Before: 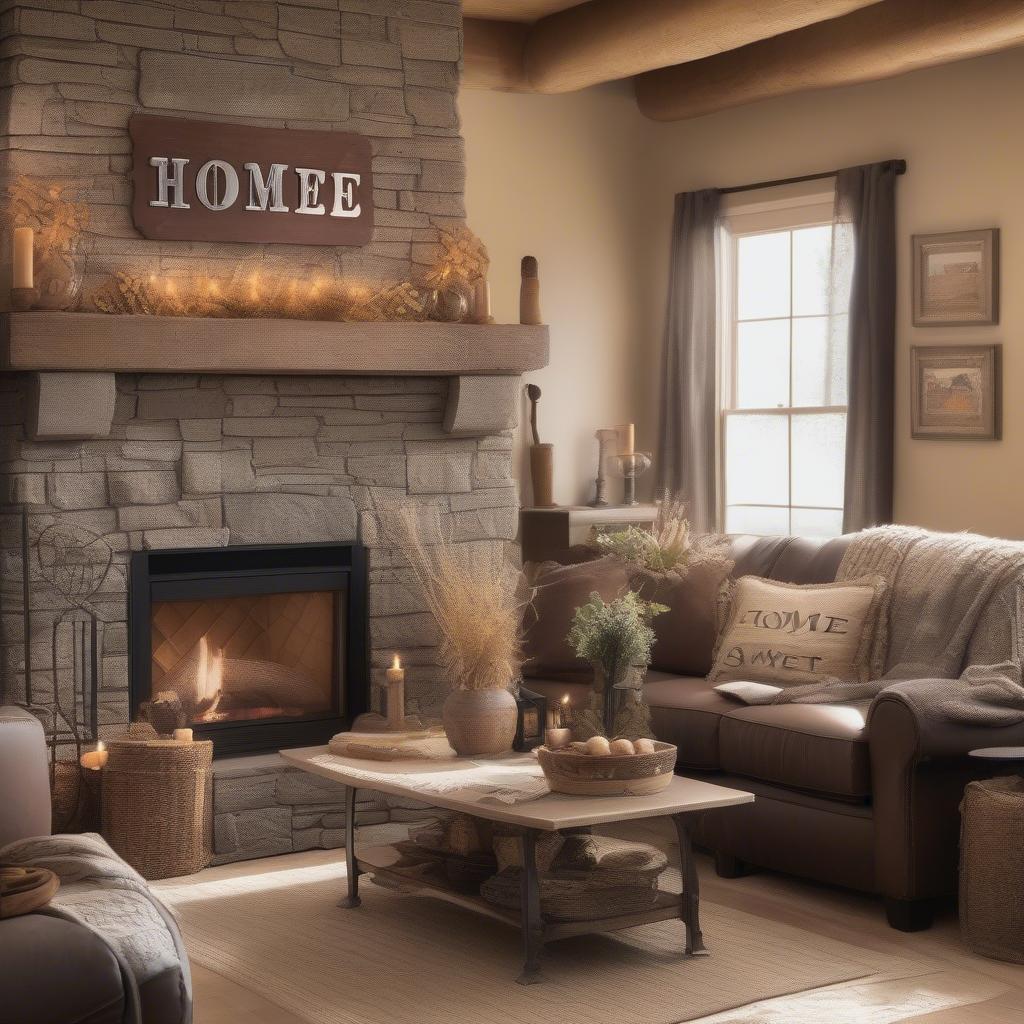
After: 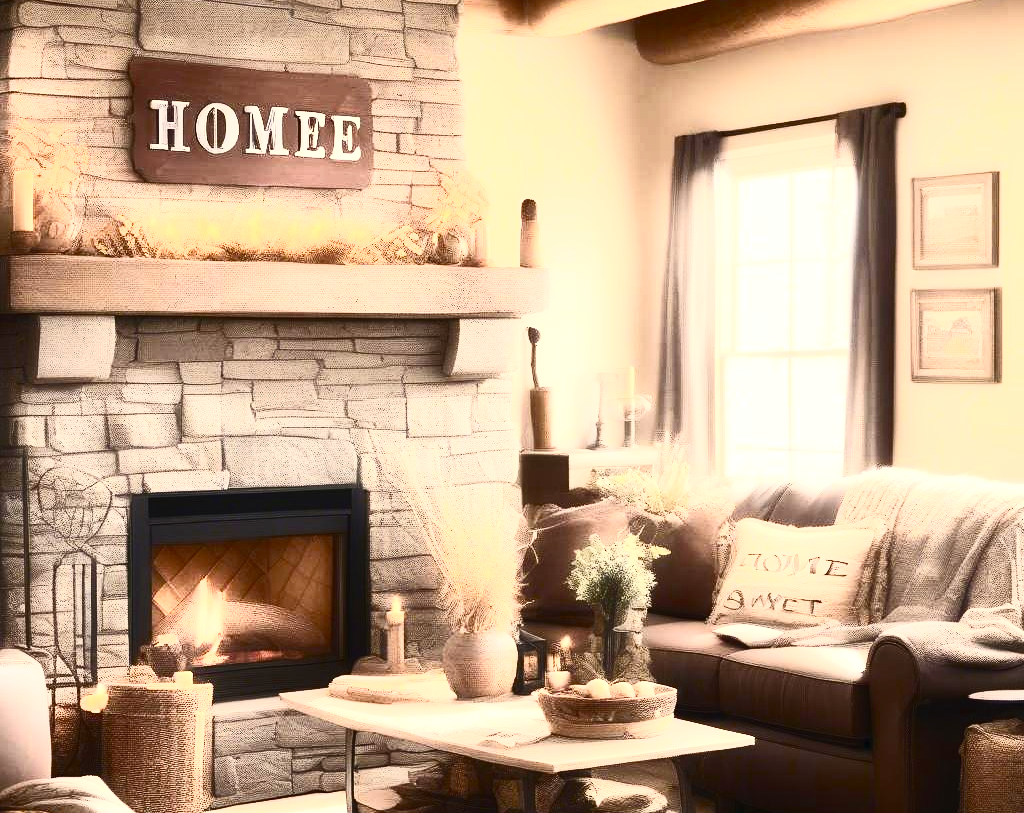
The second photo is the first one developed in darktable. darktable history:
color balance rgb: highlights gain › chroma 3.073%, highlights gain › hue 75.49°, perceptual saturation grading › global saturation 0.241%, perceptual saturation grading › highlights -25.121%, perceptual saturation grading › shadows 29.26%, saturation formula JzAzBz (2021)
exposure: black level correction 0, exposure 0.5 EV, compensate highlight preservation false
crop and rotate: top 5.651%, bottom 14.878%
tone equalizer: -8 EV -0.769 EV, -7 EV -0.666 EV, -6 EV -0.581 EV, -5 EV -0.413 EV, -3 EV 0.381 EV, -2 EV 0.6 EV, -1 EV 0.677 EV, +0 EV 0.777 EV
contrast brightness saturation: contrast 0.606, brightness 0.355, saturation 0.141
